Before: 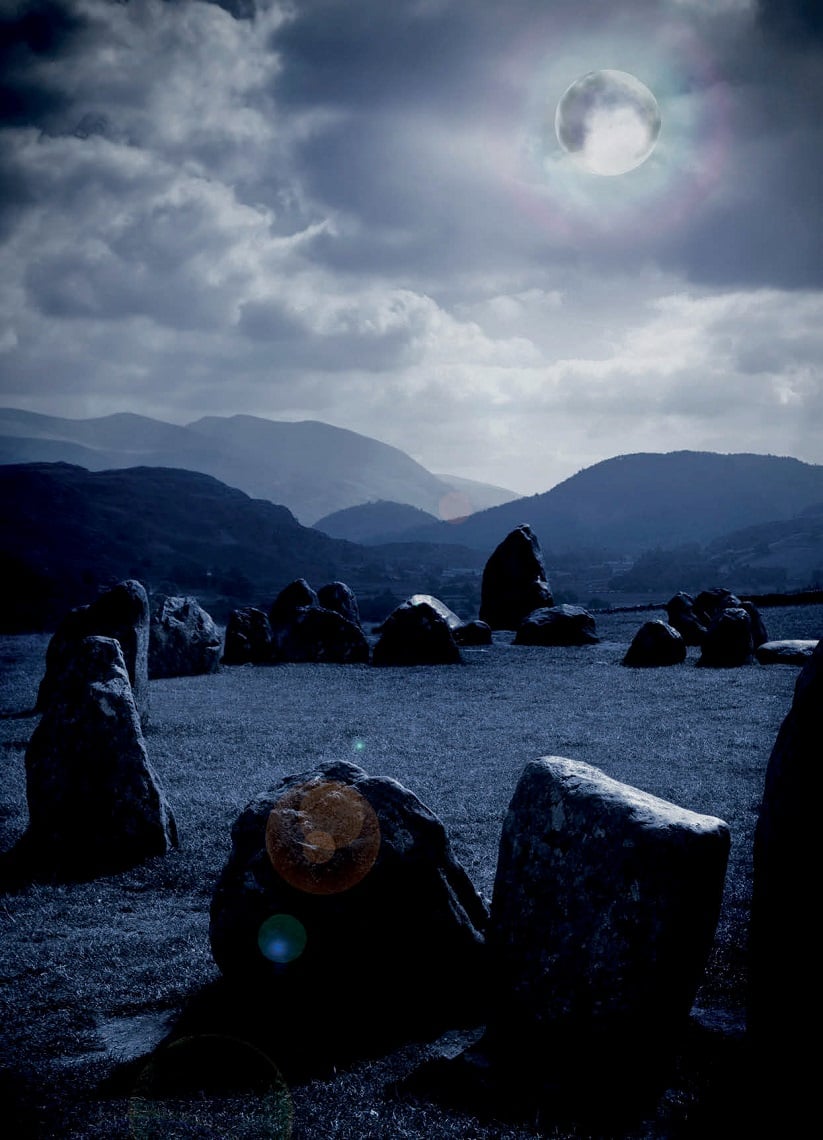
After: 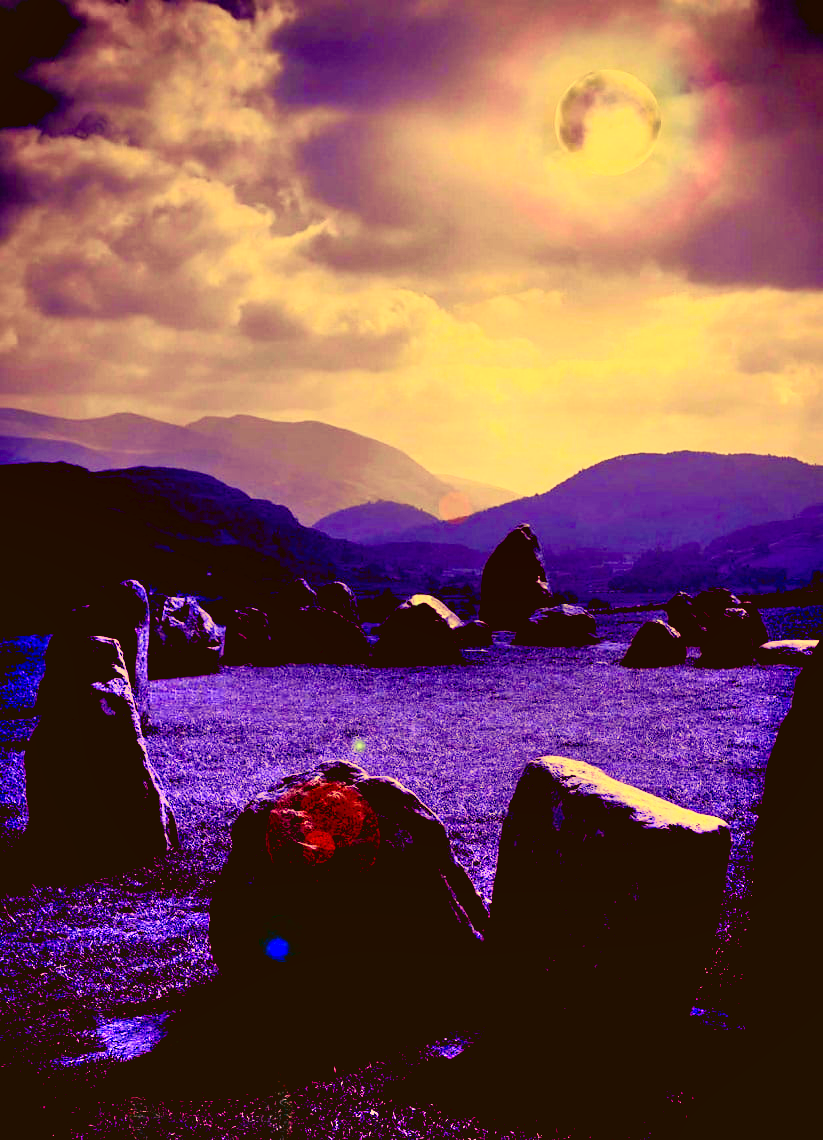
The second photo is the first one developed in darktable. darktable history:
color correction: highlights a* 10.44, highlights b* 30.04, shadows a* 2.73, shadows b* 17.51, saturation 1.72
shadows and highlights: soften with gaussian
tone curve: curves: ch0 [(0, 0.03) (0.037, 0.045) (0.123, 0.123) (0.19, 0.186) (0.277, 0.279) (0.474, 0.517) (0.584, 0.664) (0.678, 0.777) (0.875, 0.92) (1, 0.965)]; ch1 [(0, 0) (0.243, 0.245) (0.402, 0.41) (0.493, 0.487) (0.508, 0.503) (0.531, 0.532) (0.551, 0.556) (0.637, 0.671) (0.694, 0.732) (1, 1)]; ch2 [(0, 0) (0.249, 0.216) (0.356, 0.329) (0.424, 0.442) (0.476, 0.477) (0.498, 0.503) (0.517, 0.524) (0.532, 0.547) (0.562, 0.576) (0.614, 0.644) (0.706, 0.748) (0.808, 0.809) (0.991, 0.968)], color space Lab, independent channels, preserve colors none
color balance rgb: shadows lift › luminance -21.66%, shadows lift › chroma 8.98%, shadows lift › hue 283.37°, power › chroma 1.55%, power › hue 25.59°, highlights gain › luminance 6.08%, highlights gain › chroma 2.55%, highlights gain › hue 90°, global offset › luminance -0.87%, perceptual saturation grading › global saturation 27.49%, perceptual saturation grading › highlights -28.39%, perceptual saturation grading › mid-tones 15.22%, perceptual saturation grading › shadows 33.98%, perceptual brilliance grading › highlights 10%, perceptual brilliance grading › mid-tones 5%
